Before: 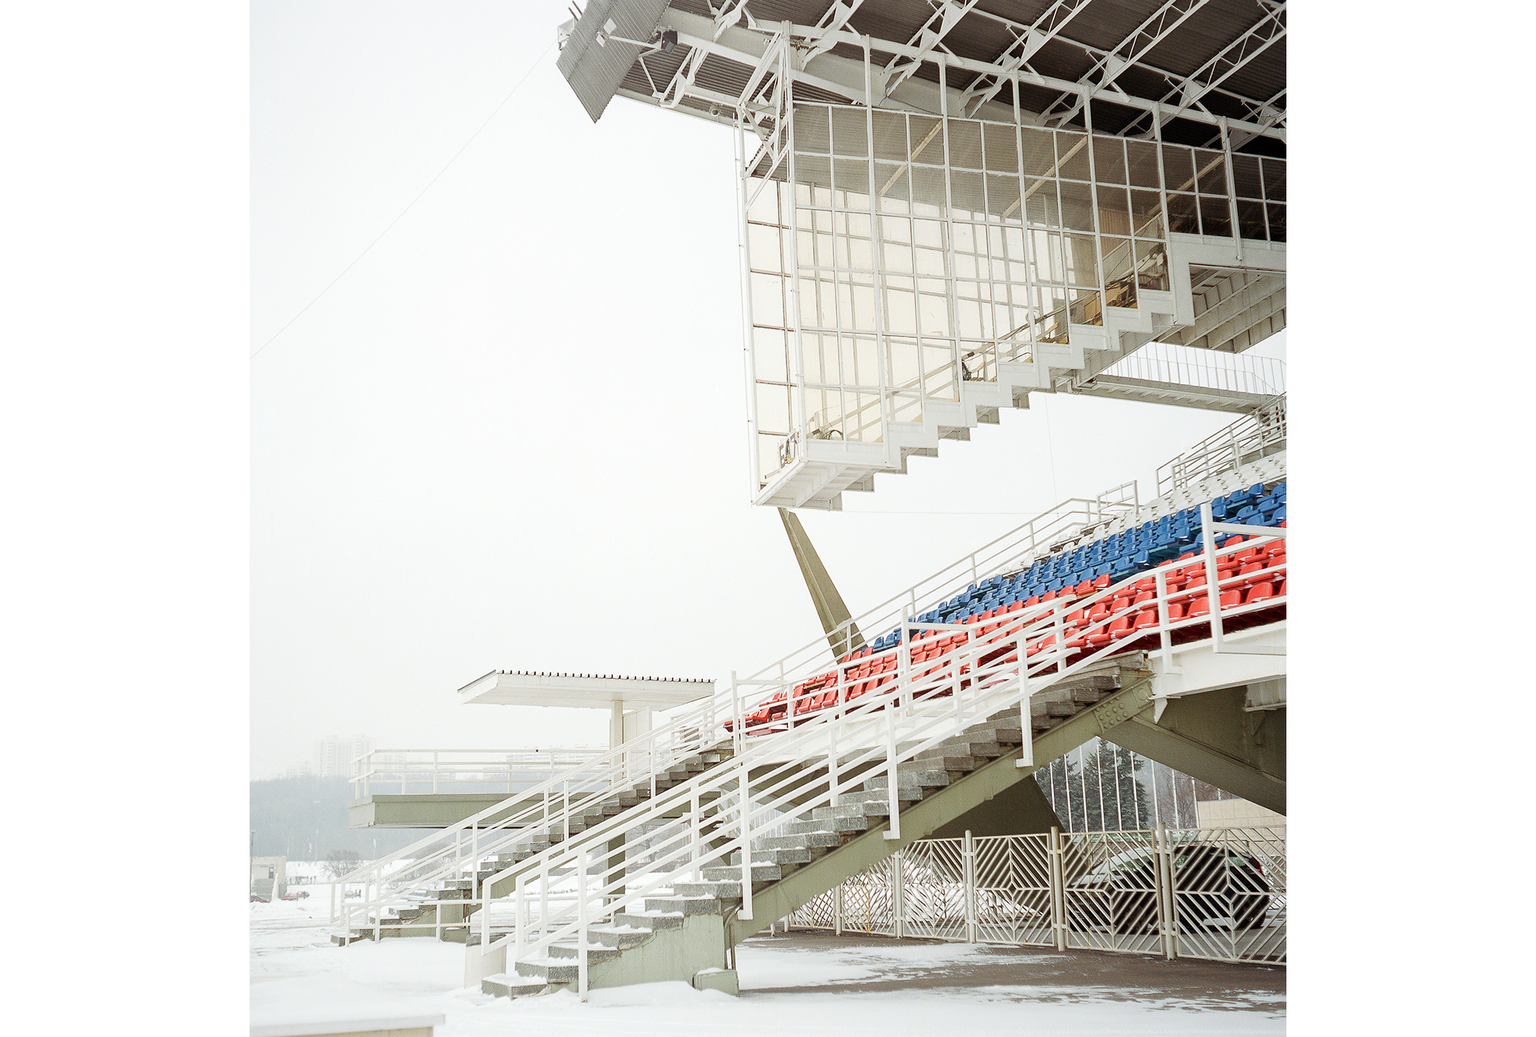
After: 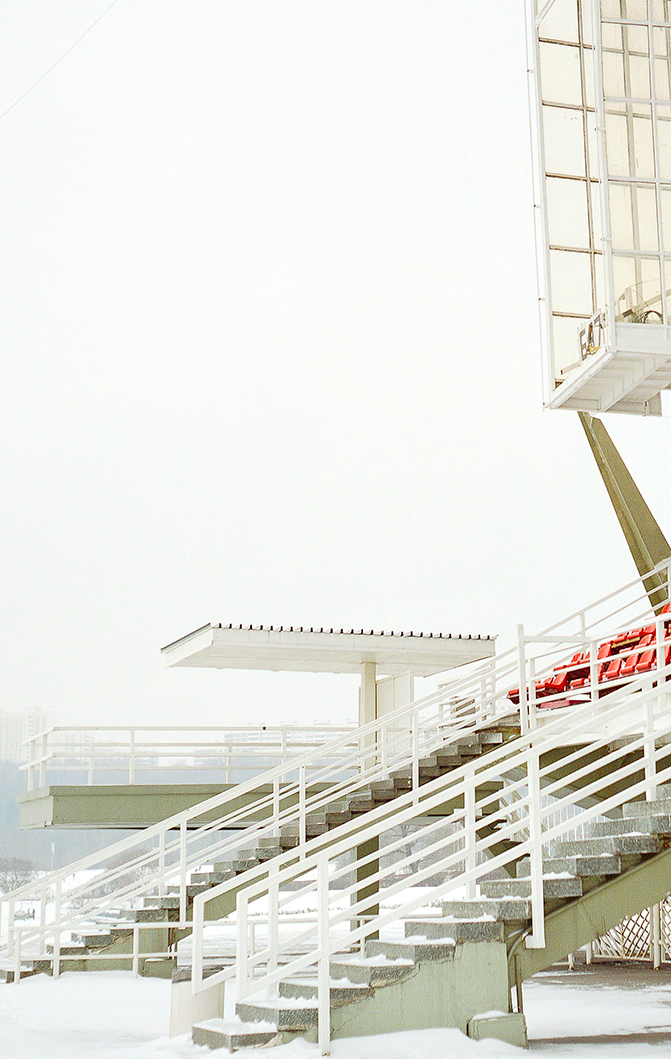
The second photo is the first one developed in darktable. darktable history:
color balance rgb: perceptual saturation grading › global saturation 30%, global vibrance 20%
contrast equalizer: octaves 7, y [[0.6 ×6], [0.55 ×6], [0 ×6], [0 ×6], [0 ×6]], mix 0.3
crop and rotate: left 21.77%, top 18.528%, right 44.676%, bottom 2.997%
